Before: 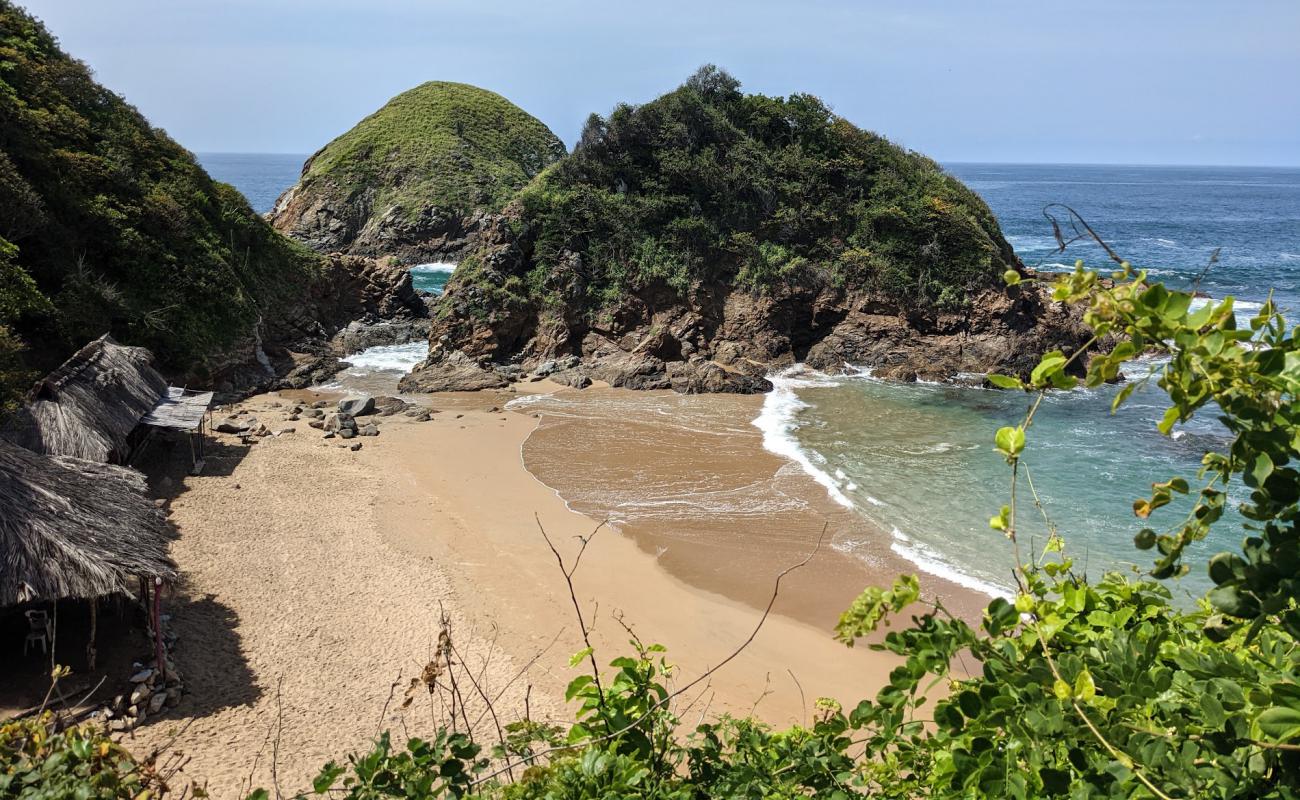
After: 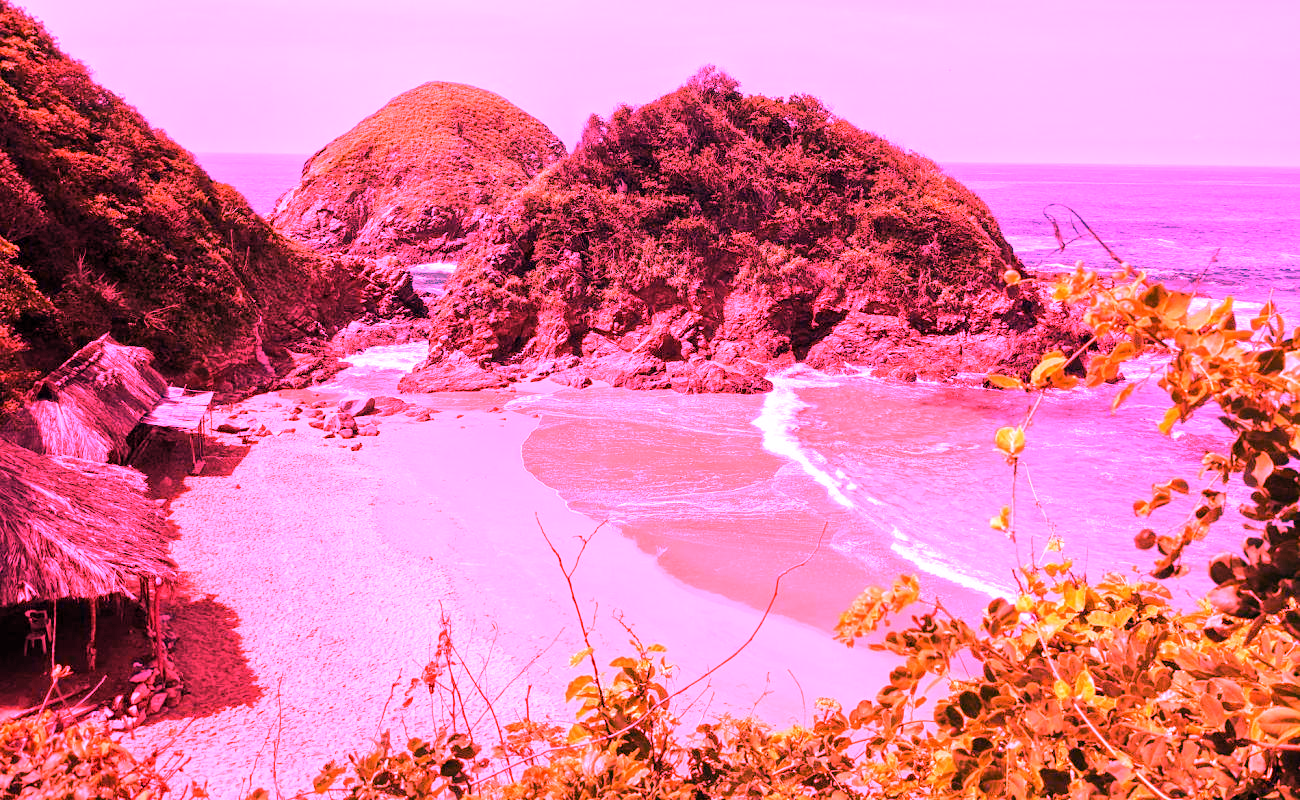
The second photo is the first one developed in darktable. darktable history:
exposure: compensate highlight preservation false
white balance: red 4.26, blue 1.802
